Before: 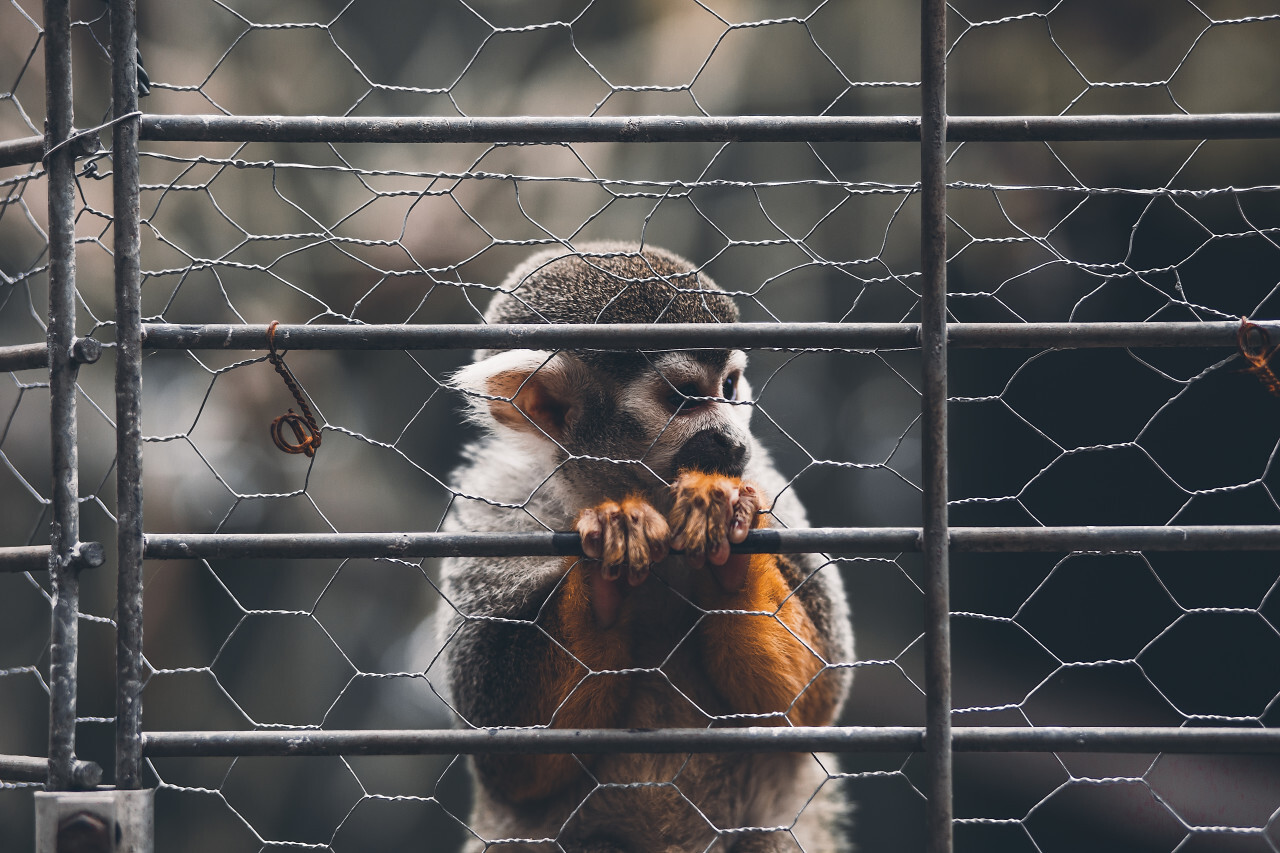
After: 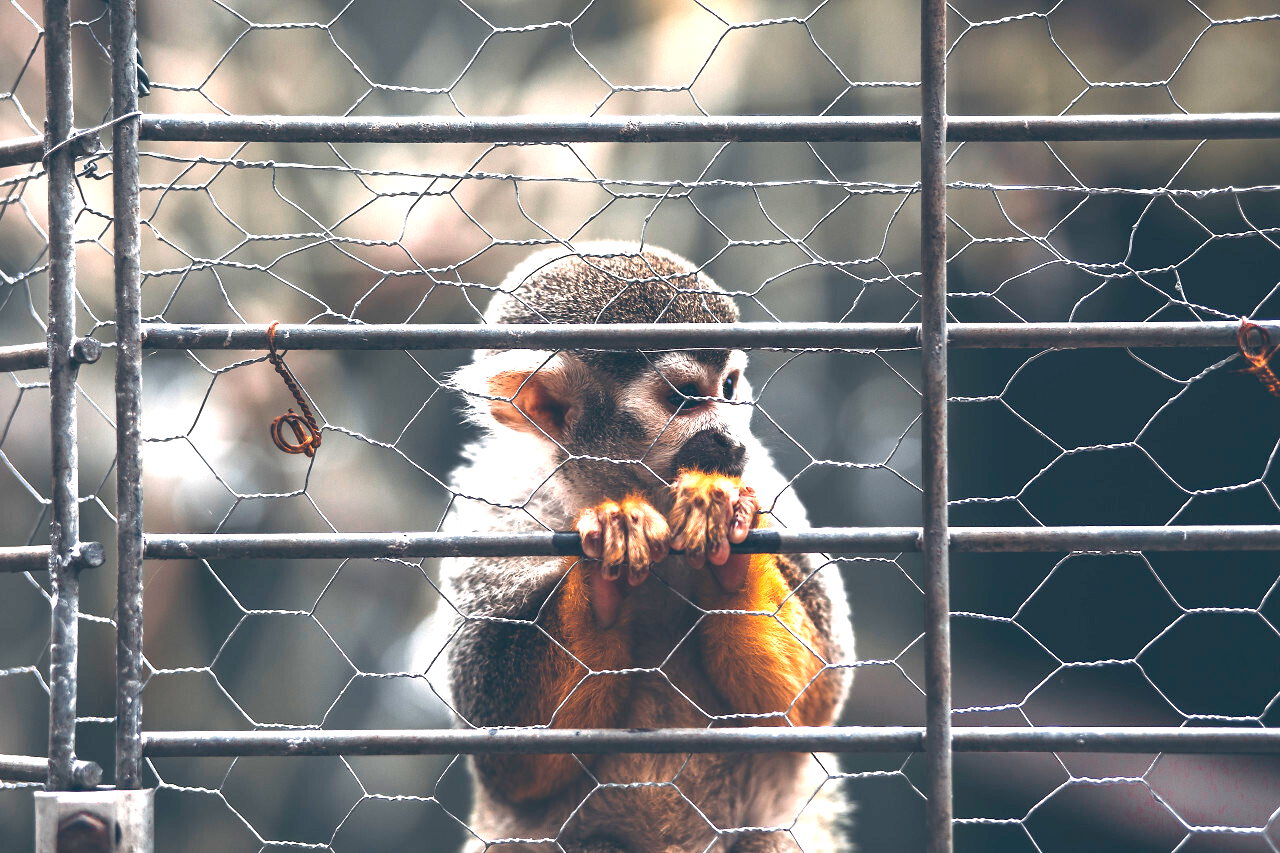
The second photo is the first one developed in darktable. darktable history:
exposure: black level correction 0, exposure 1.463 EV, compensate highlight preservation false
